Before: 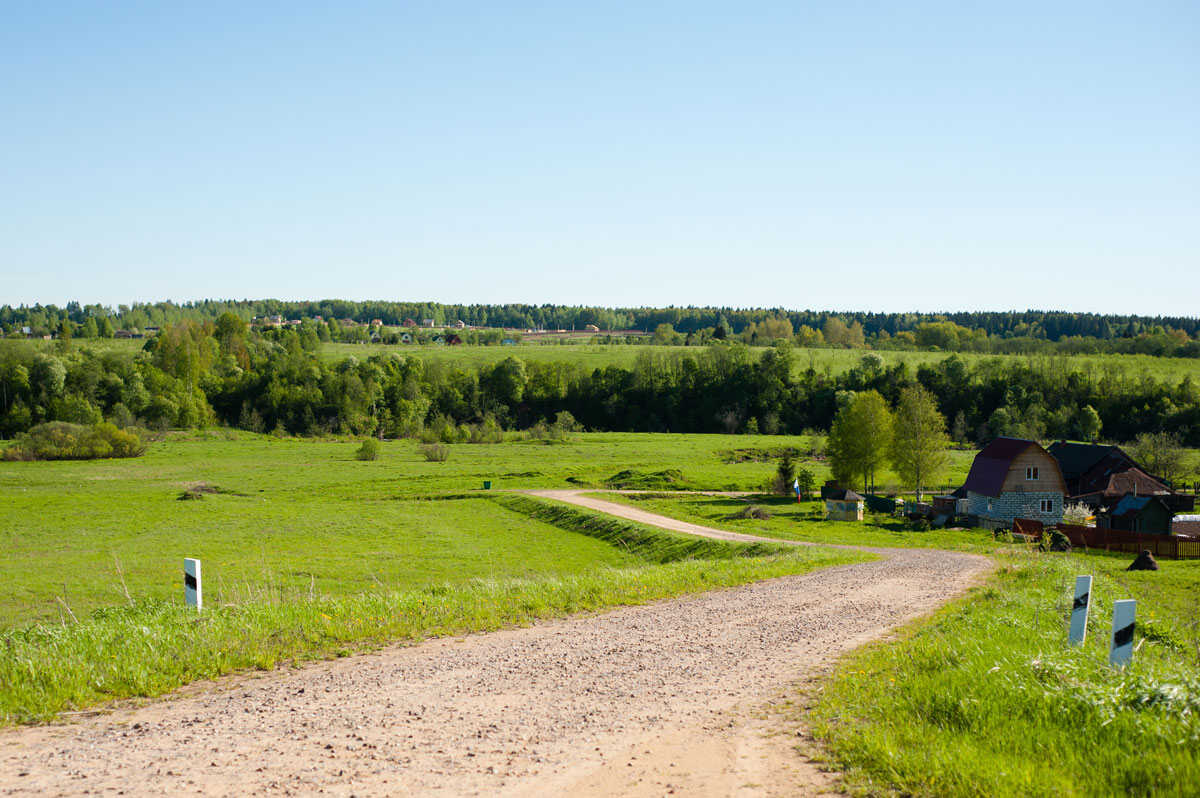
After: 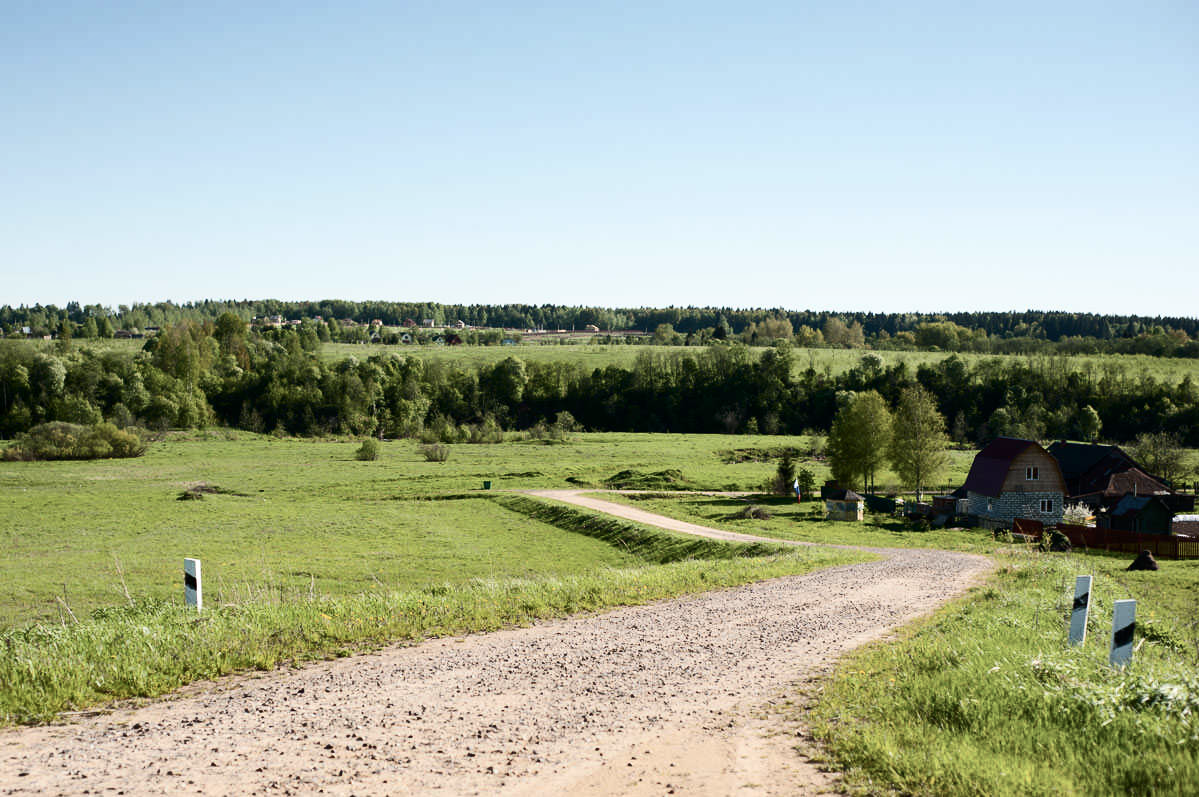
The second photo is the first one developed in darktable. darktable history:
shadows and highlights: low approximation 0.01, soften with gaussian
contrast brightness saturation: contrast 0.25, saturation -0.31
